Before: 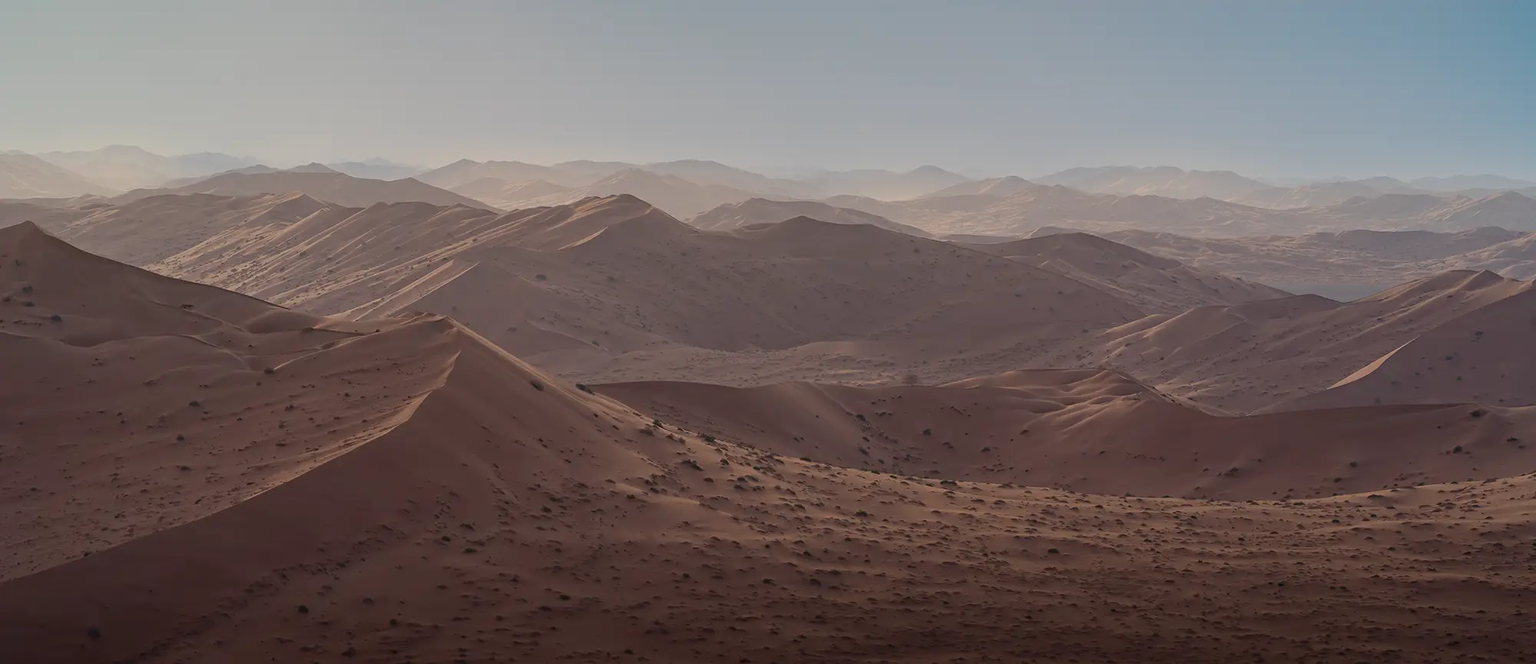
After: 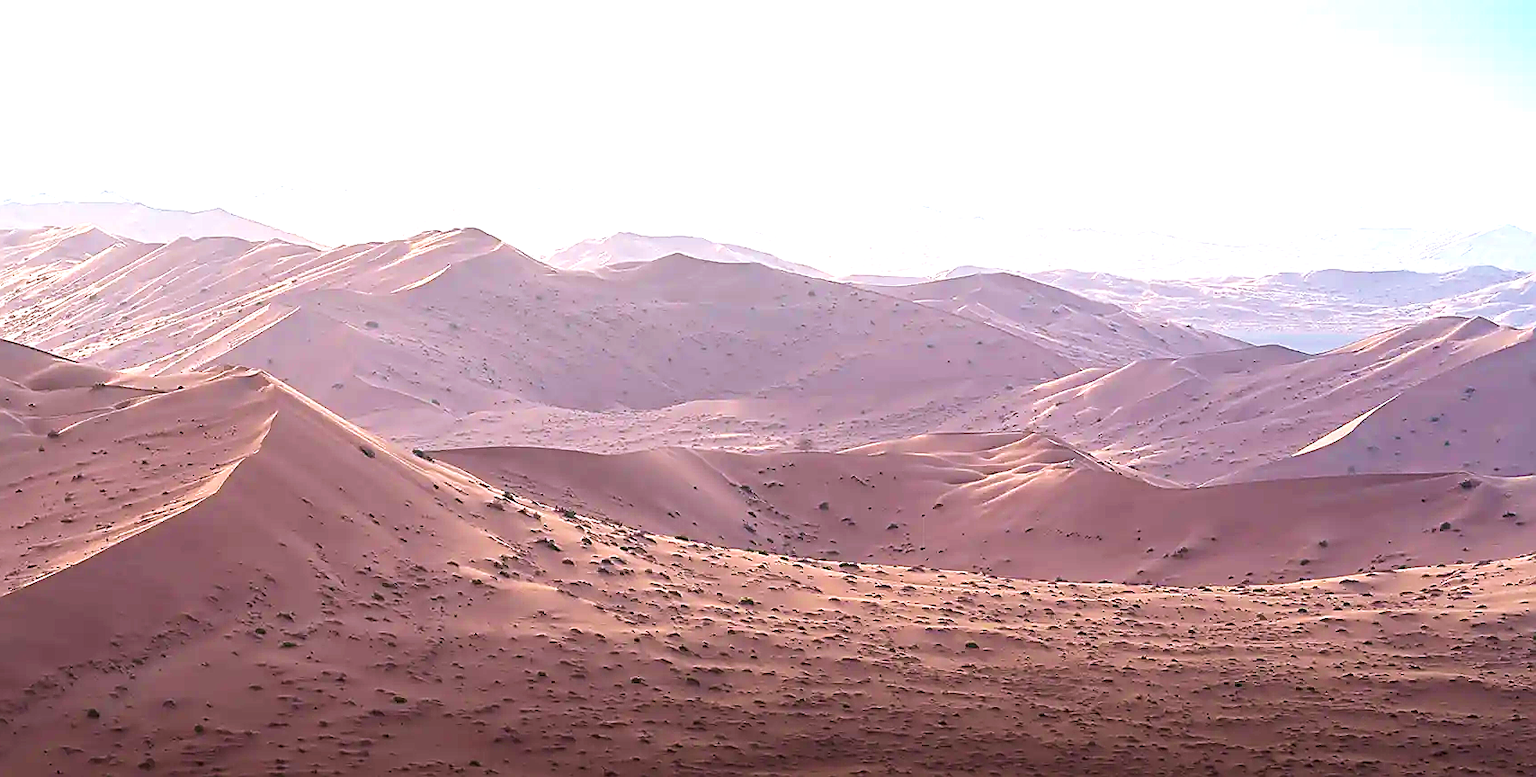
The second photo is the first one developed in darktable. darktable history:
velvia: strength 45%
exposure: black level correction 0.001, exposure 1.719 EV, compensate exposure bias true, compensate highlight preservation false
tone equalizer: -8 EV -0.417 EV, -7 EV -0.389 EV, -6 EV -0.333 EV, -5 EV -0.222 EV, -3 EV 0.222 EV, -2 EV 0.333 EV, -1 EV 0.389 EV, +0 EV 0.417 EV, edges refinement/feathering 500, mask exposure compensation -1.57 EV, preserve details no
crop and rotate: left 14.584%
color calibration: x 0.37, y 0.382, temperature 4313.32 K
sharpen: radius 1.4, amount 1.25, threshold 0.7
